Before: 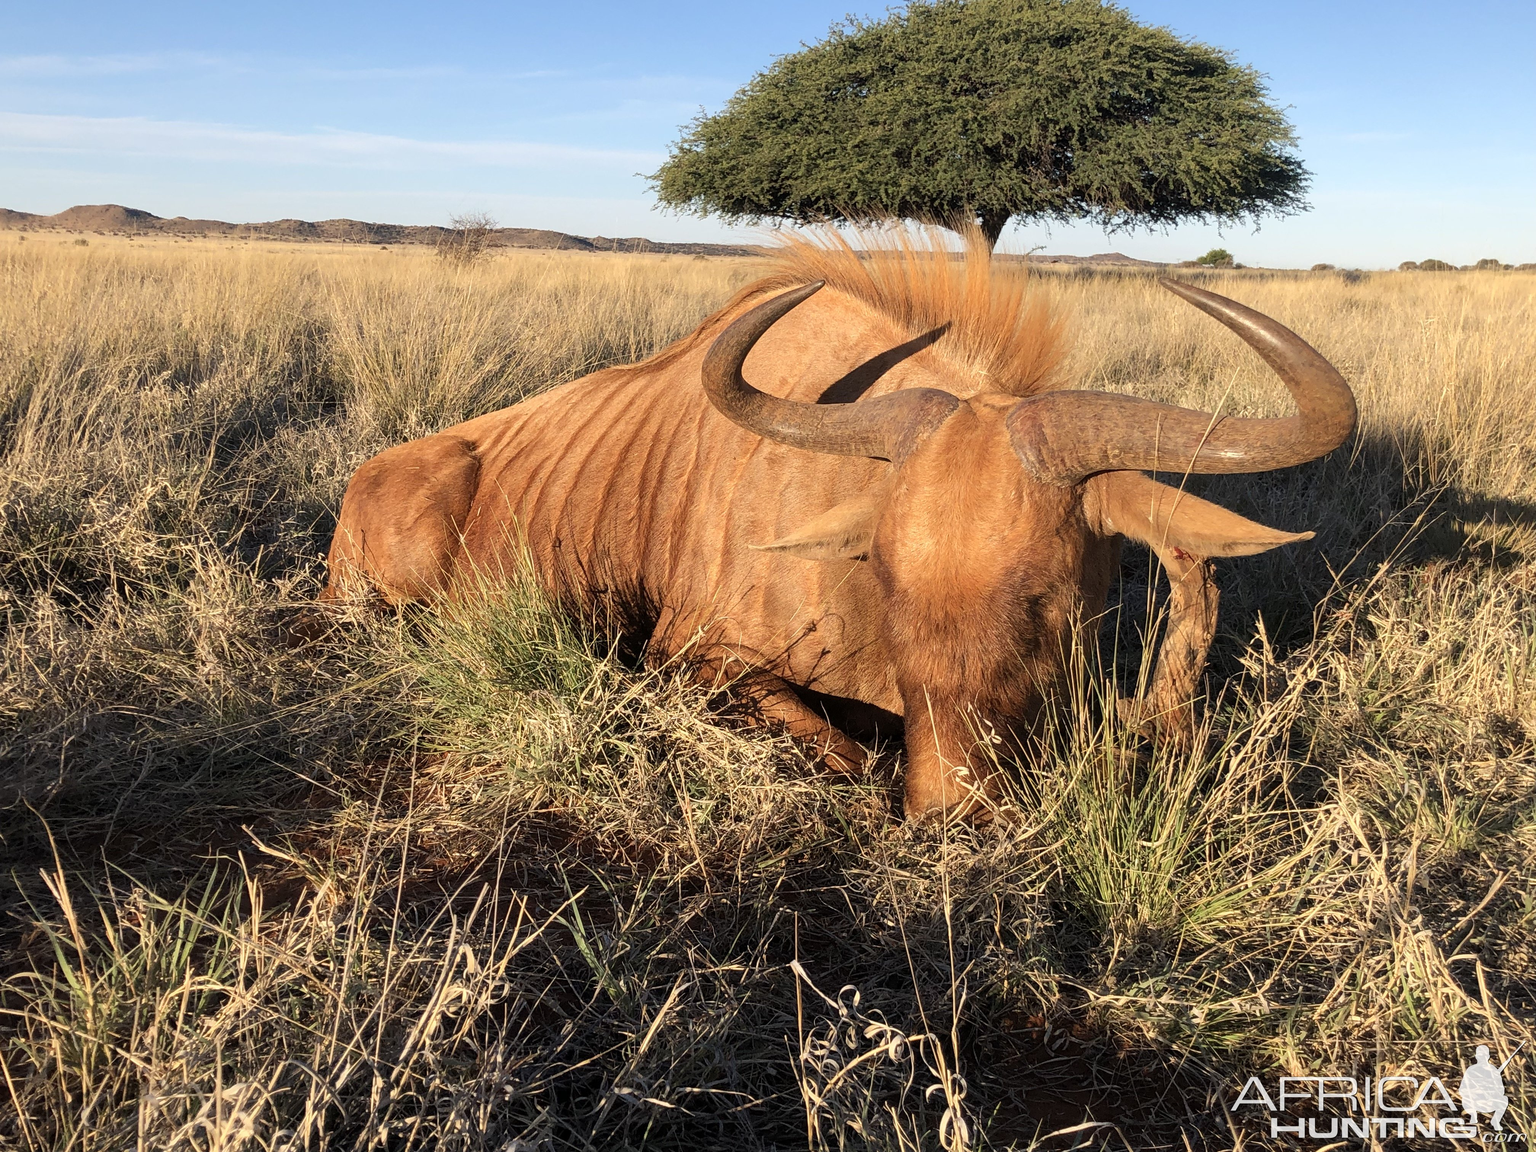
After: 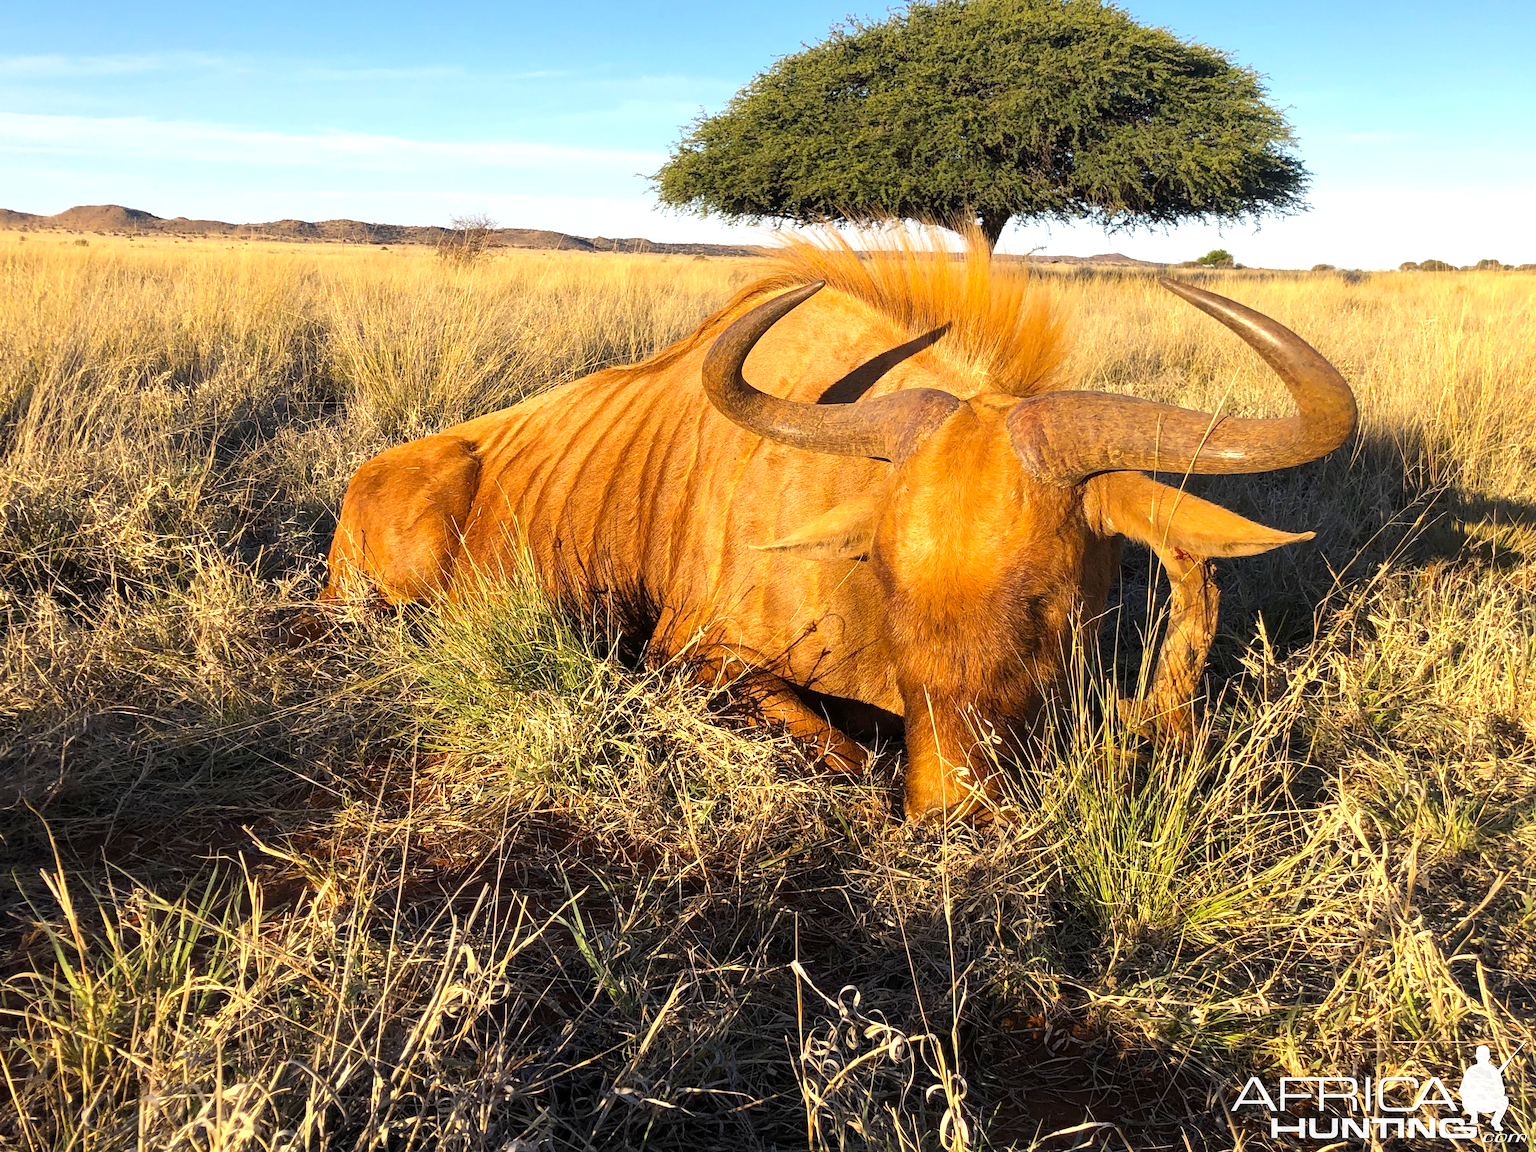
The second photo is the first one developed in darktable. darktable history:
color balance rgb: linear chroma grading › global chroma 8.992%, perceptual saturation grading › global saturation 25.096%, perceptual brilliance grading › global brilliance 12.383%
tone equalizer: on, module defaults
